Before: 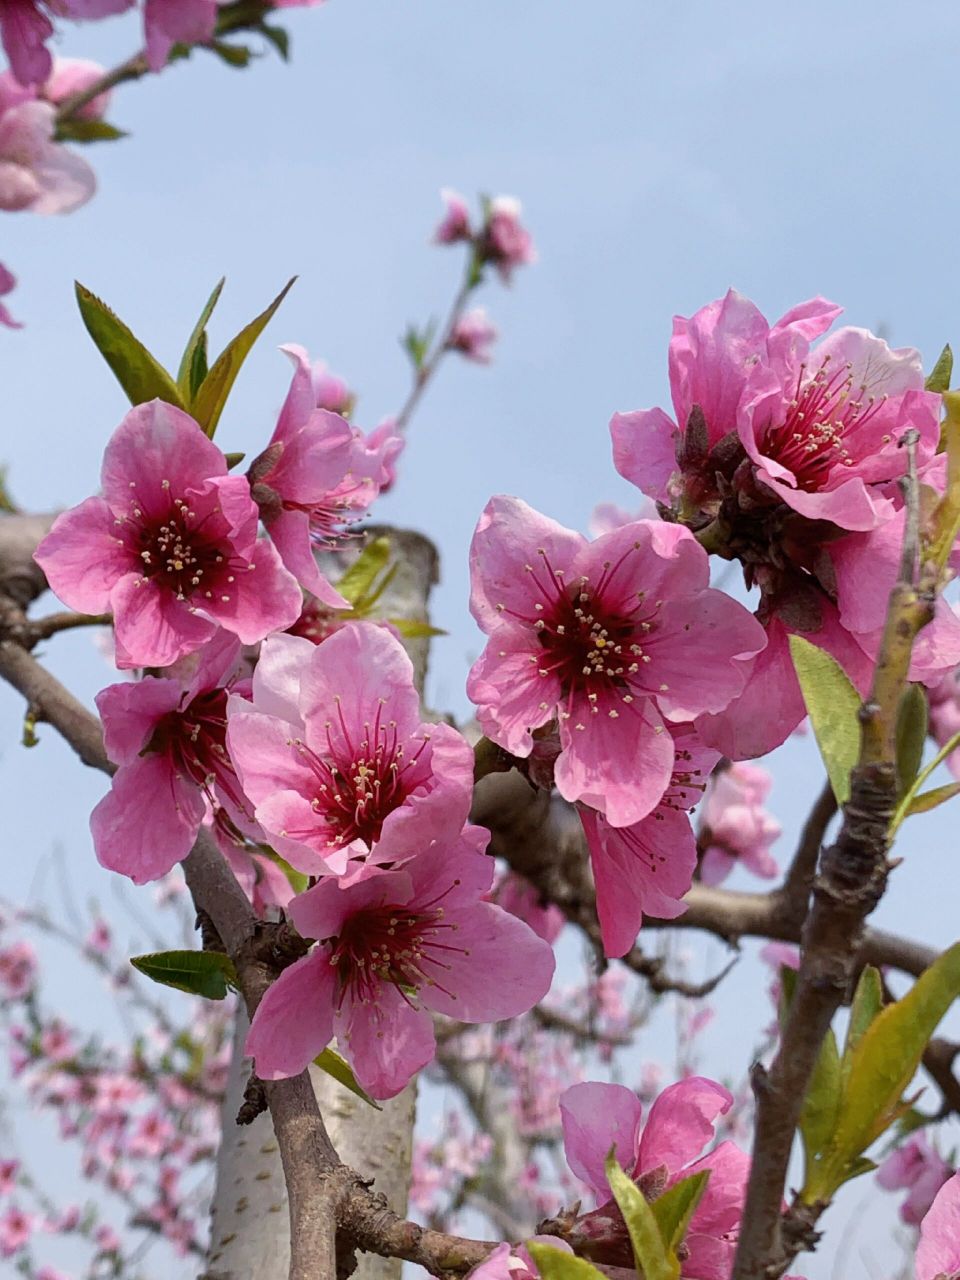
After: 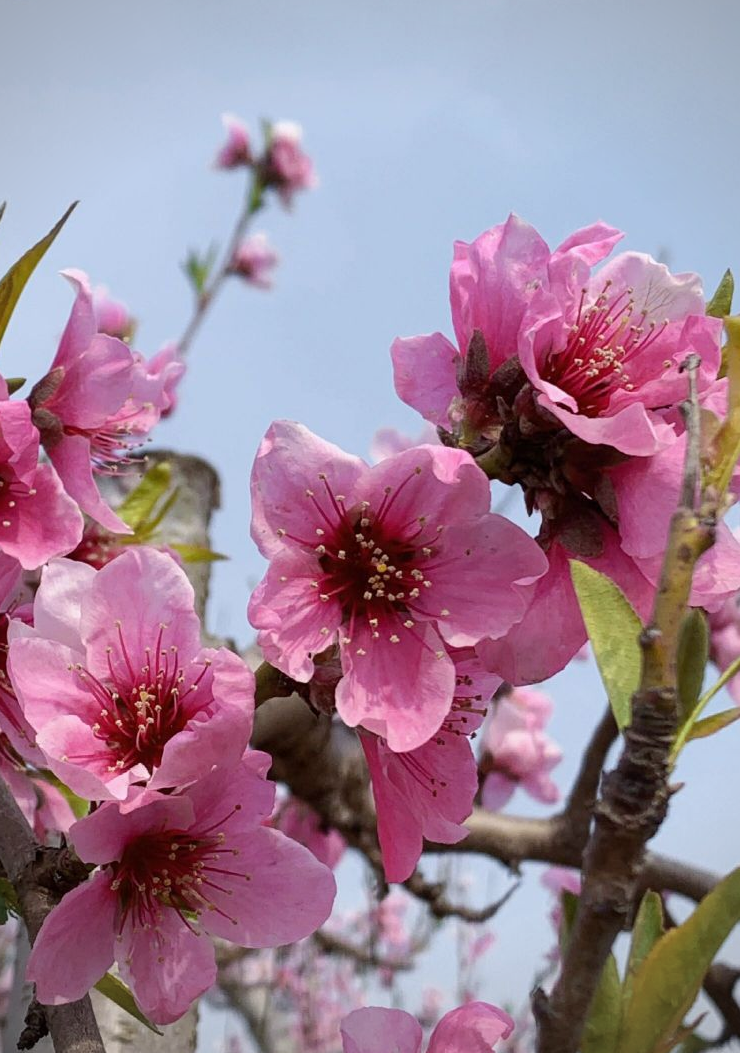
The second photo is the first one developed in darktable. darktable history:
vignetting: fall-off radius 60.92%, unbound false
crop: left 22.854%, top 5.923%, bottom 11.777%
